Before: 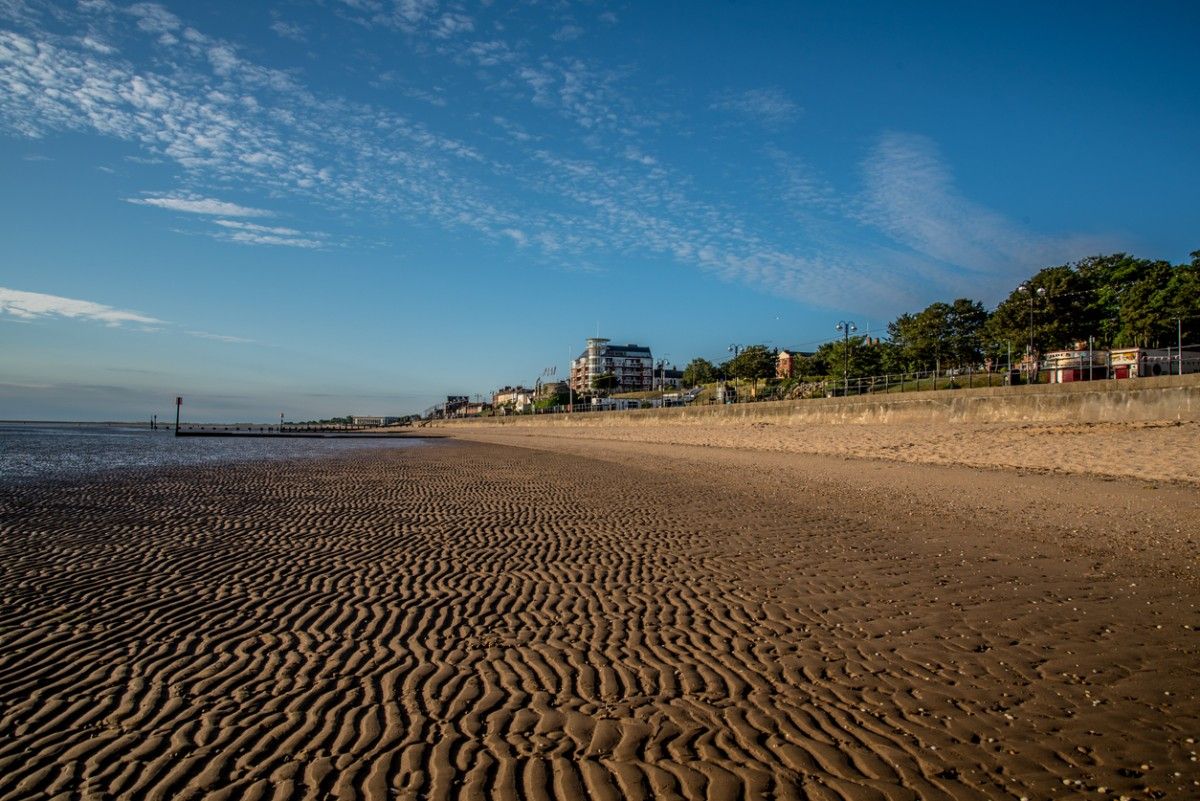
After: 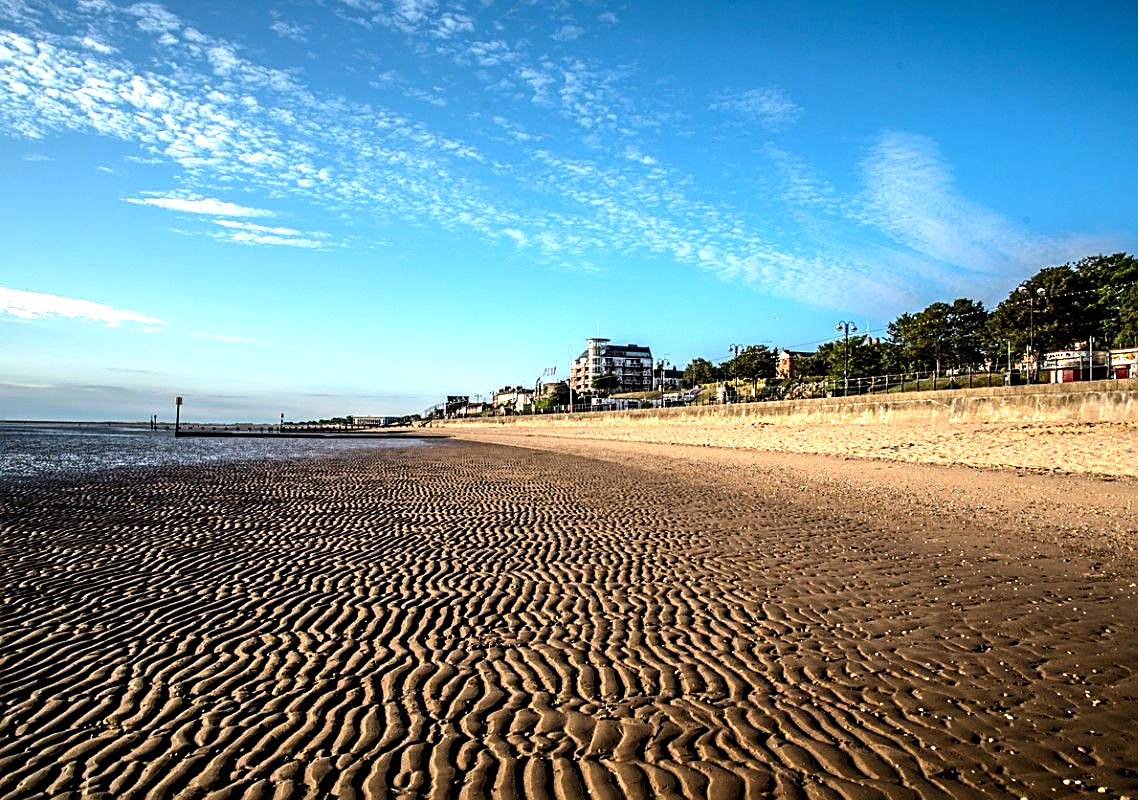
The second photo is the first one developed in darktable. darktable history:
sharpen: amount 0.589
exposure: exposure 0.607 EV, compensate highlight preservation false
crop and rotate: right 5.148%
tone equalizer: -8 EV -1.09 EV, -7 EV -0.983 EV, -6 EV -0.853 EV, -5 EV -0.589 EV, -3 EV 0.596 EV, -2 EV 0.856 EV, -1 EV 0.994 EV, +0 EV 1.08 EV, edges refinement/feathering 500, mask exposure compensation -1.57 EV, preserve details no
